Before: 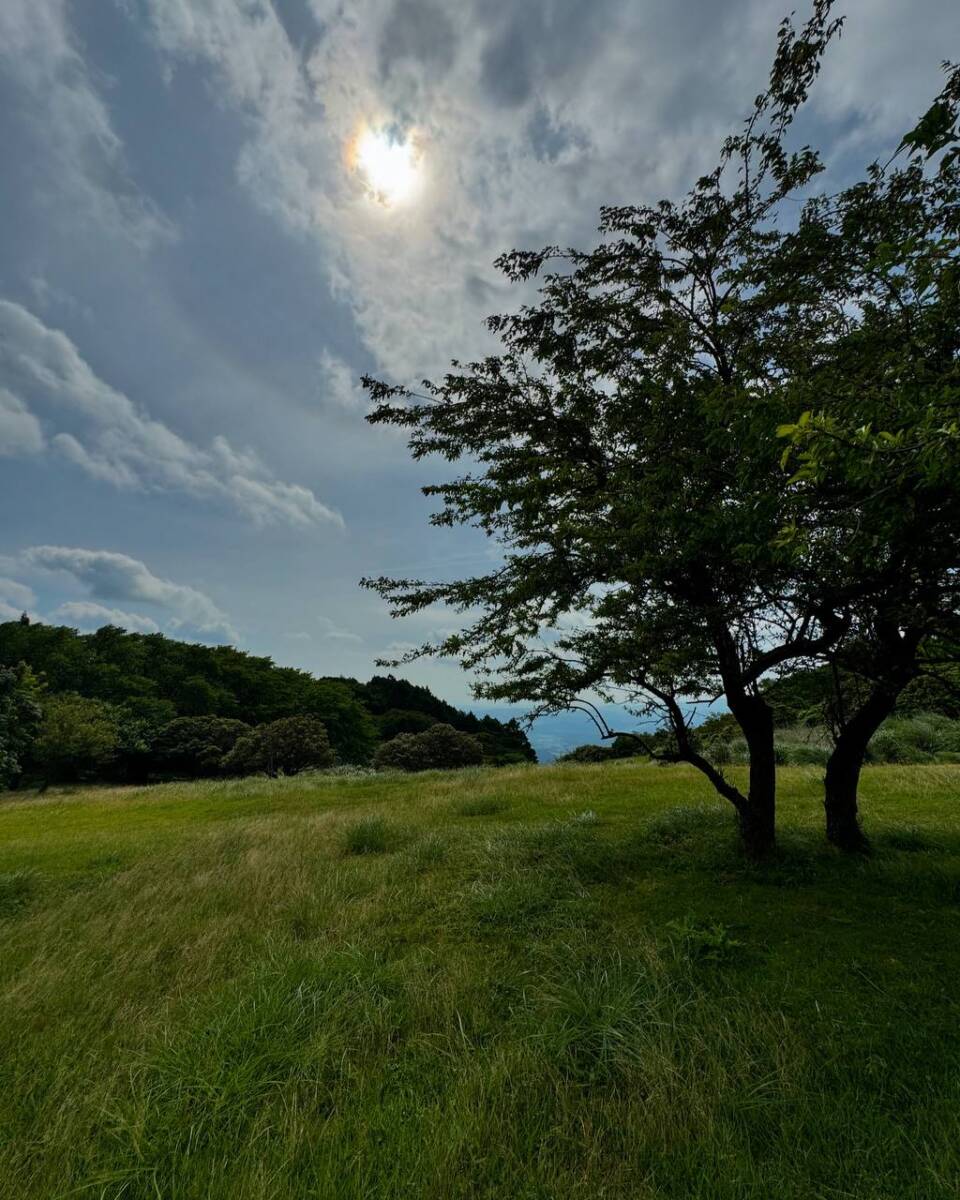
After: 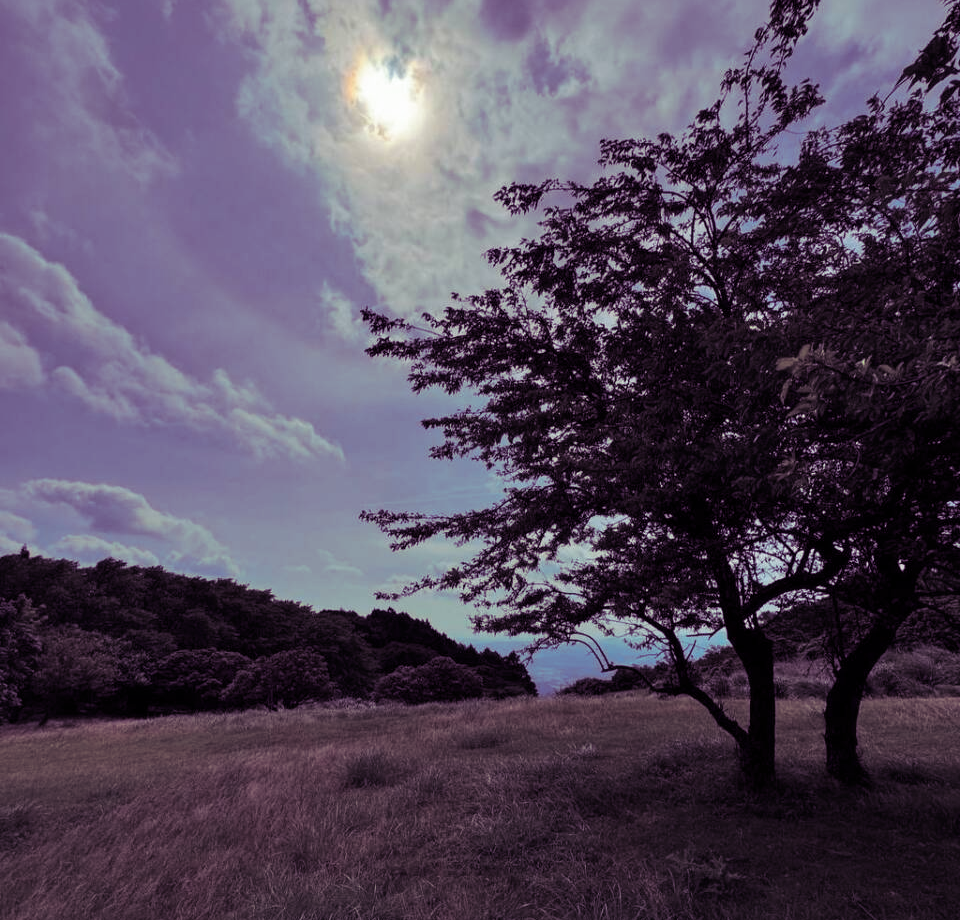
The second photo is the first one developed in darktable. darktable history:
crop: top 5.667%, bottom 17.637%
split-toning: shadows › hue 277.2°, shadows › saturation 0.74
